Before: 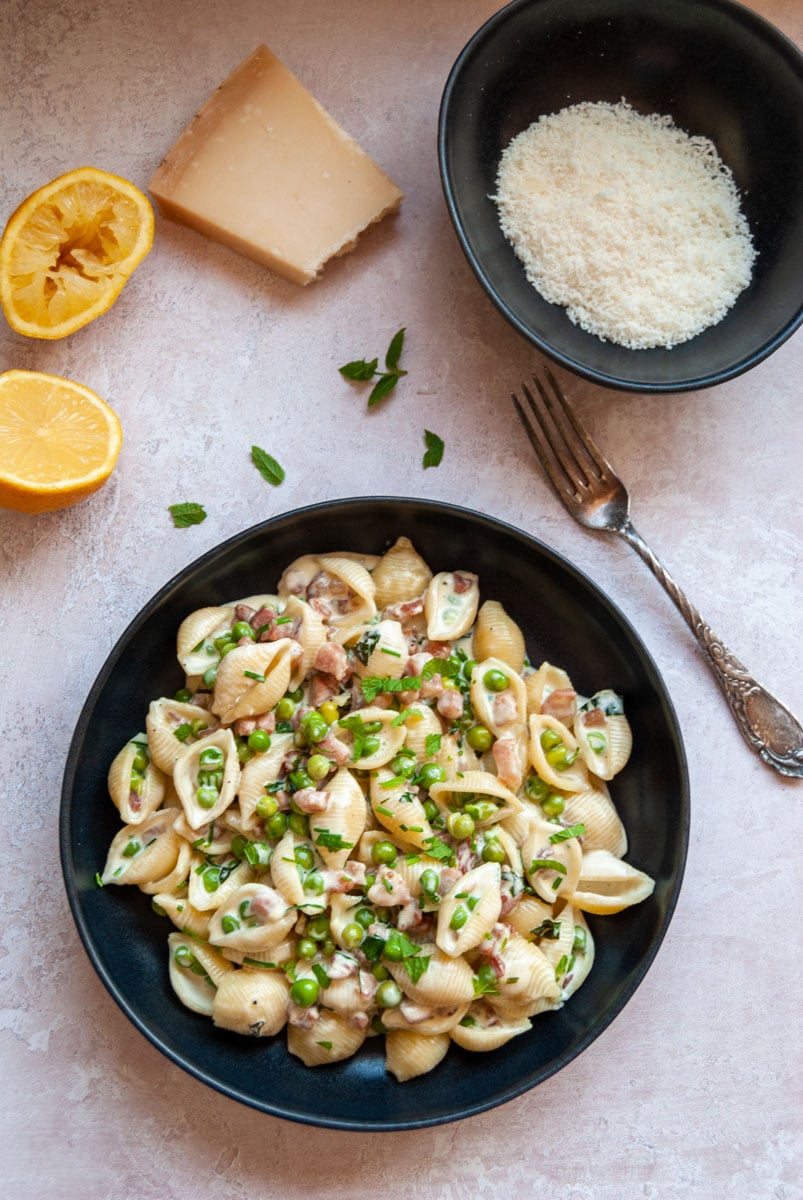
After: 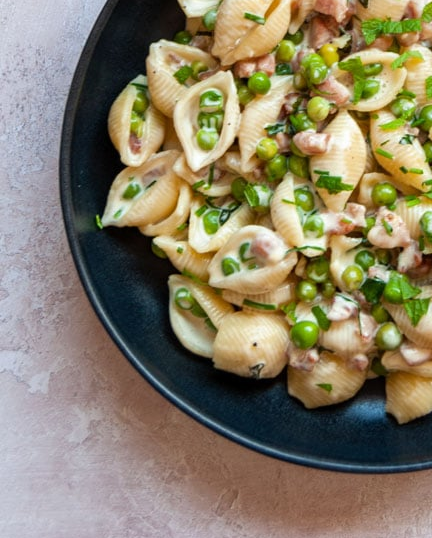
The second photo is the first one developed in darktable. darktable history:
crop and rotate: top 54.9%, right 46.2%, bottom 0.187%
